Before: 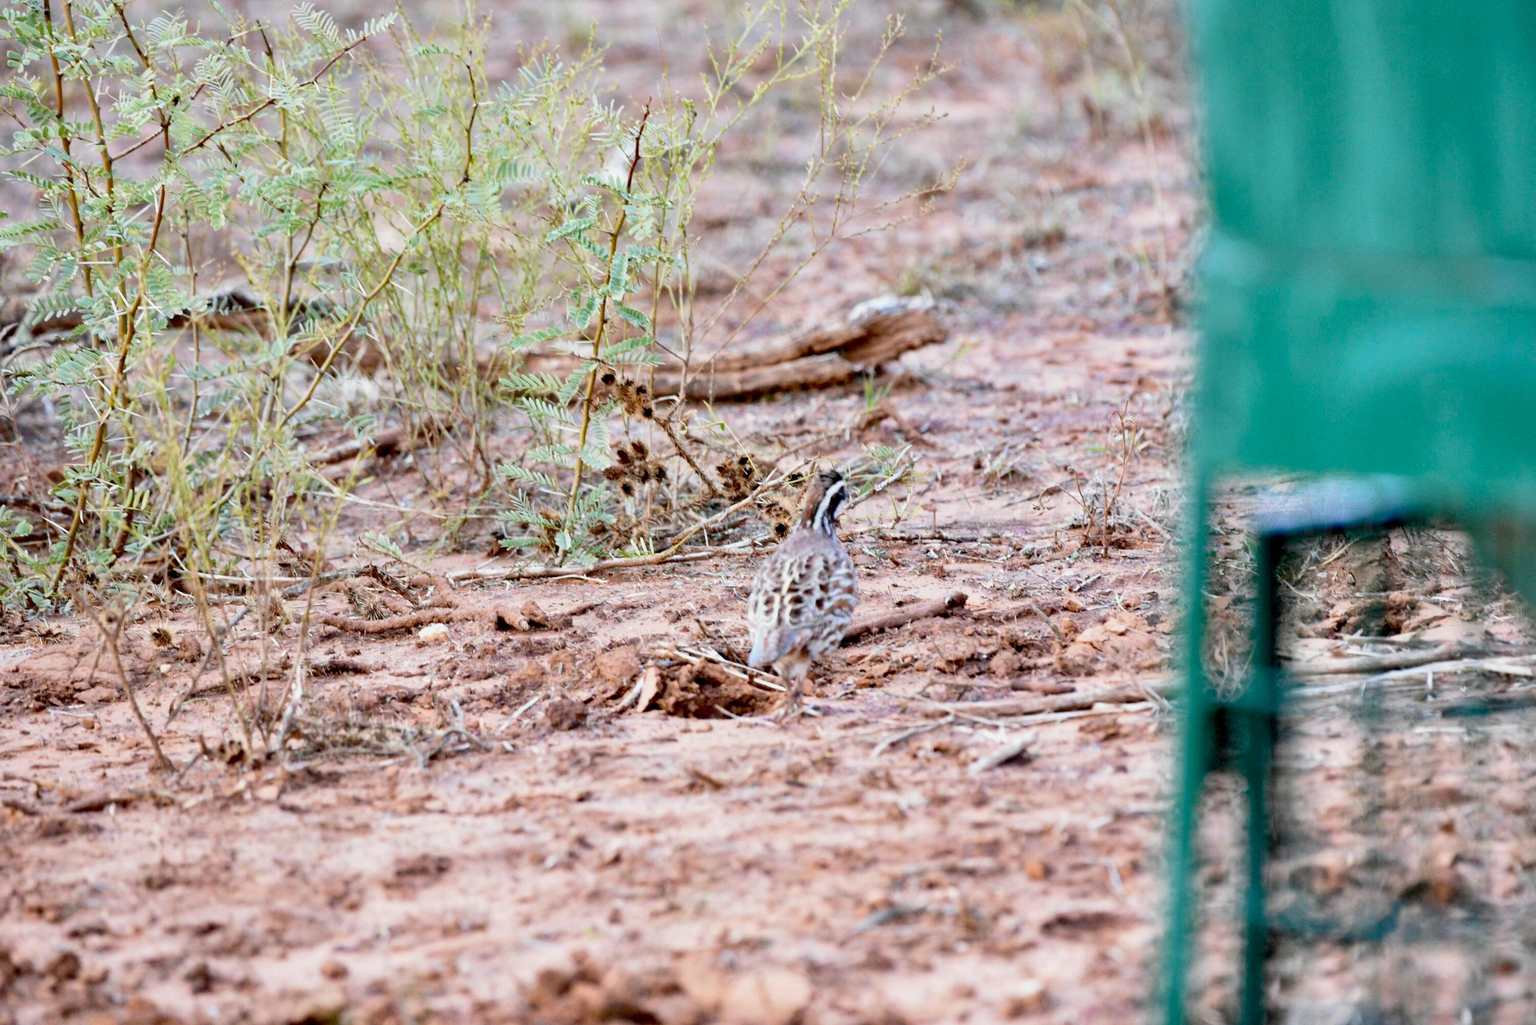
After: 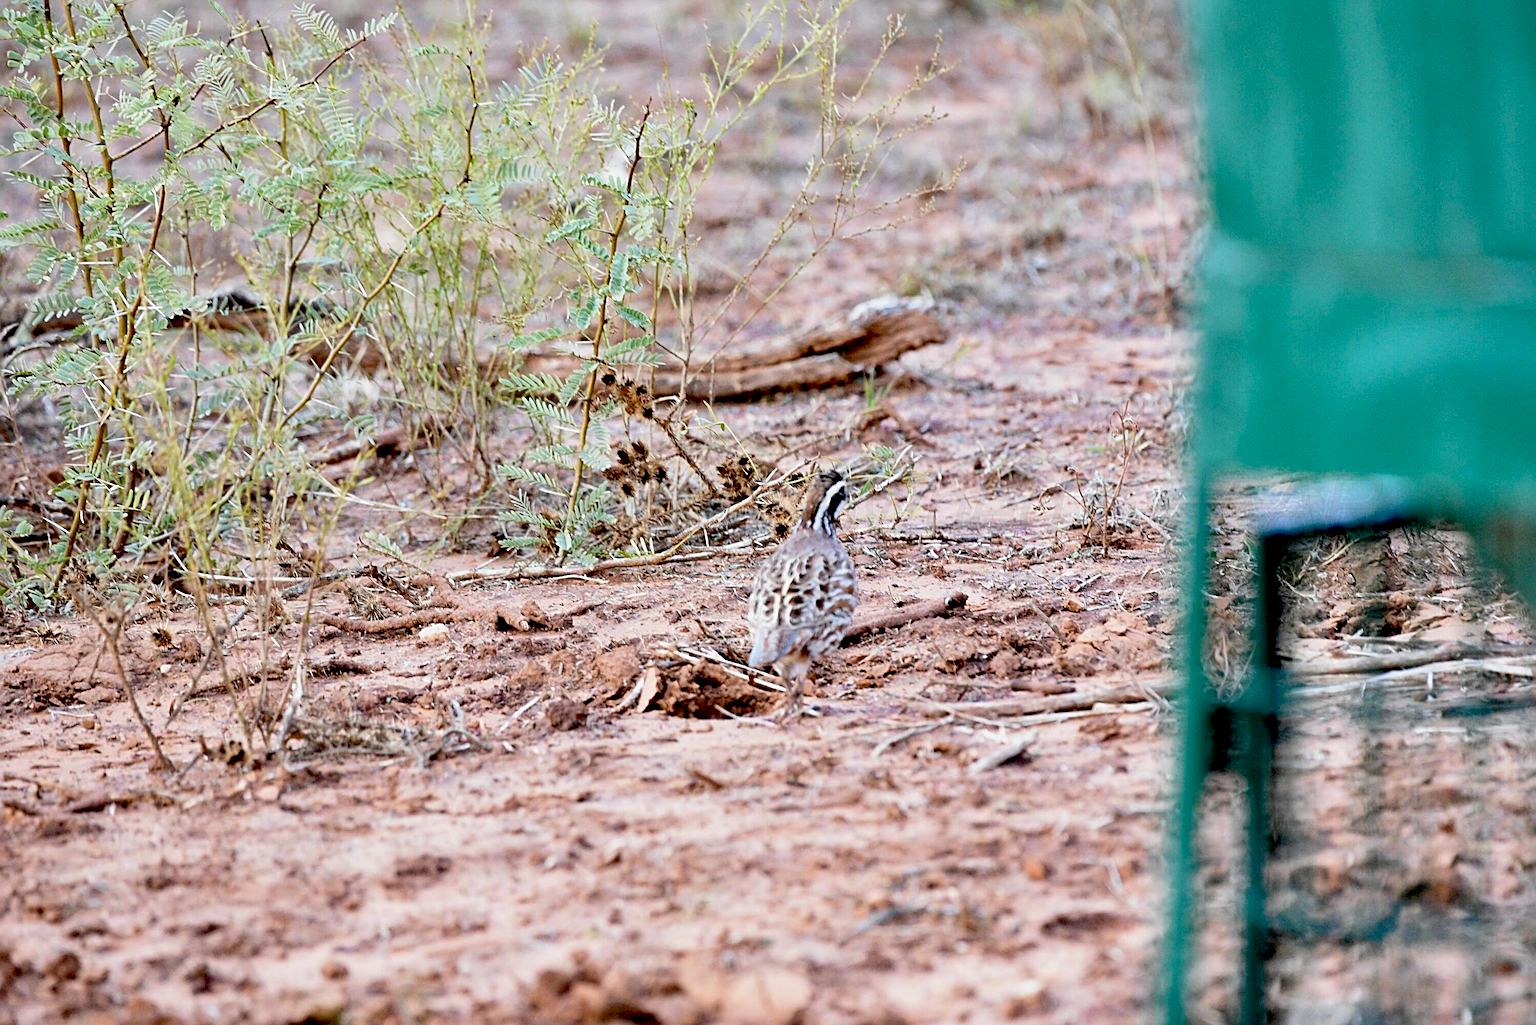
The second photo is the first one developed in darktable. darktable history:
sharpen: radius 2.84, amount 0.727
exposure: black level correction 0.011, compensate highlight preservation false
